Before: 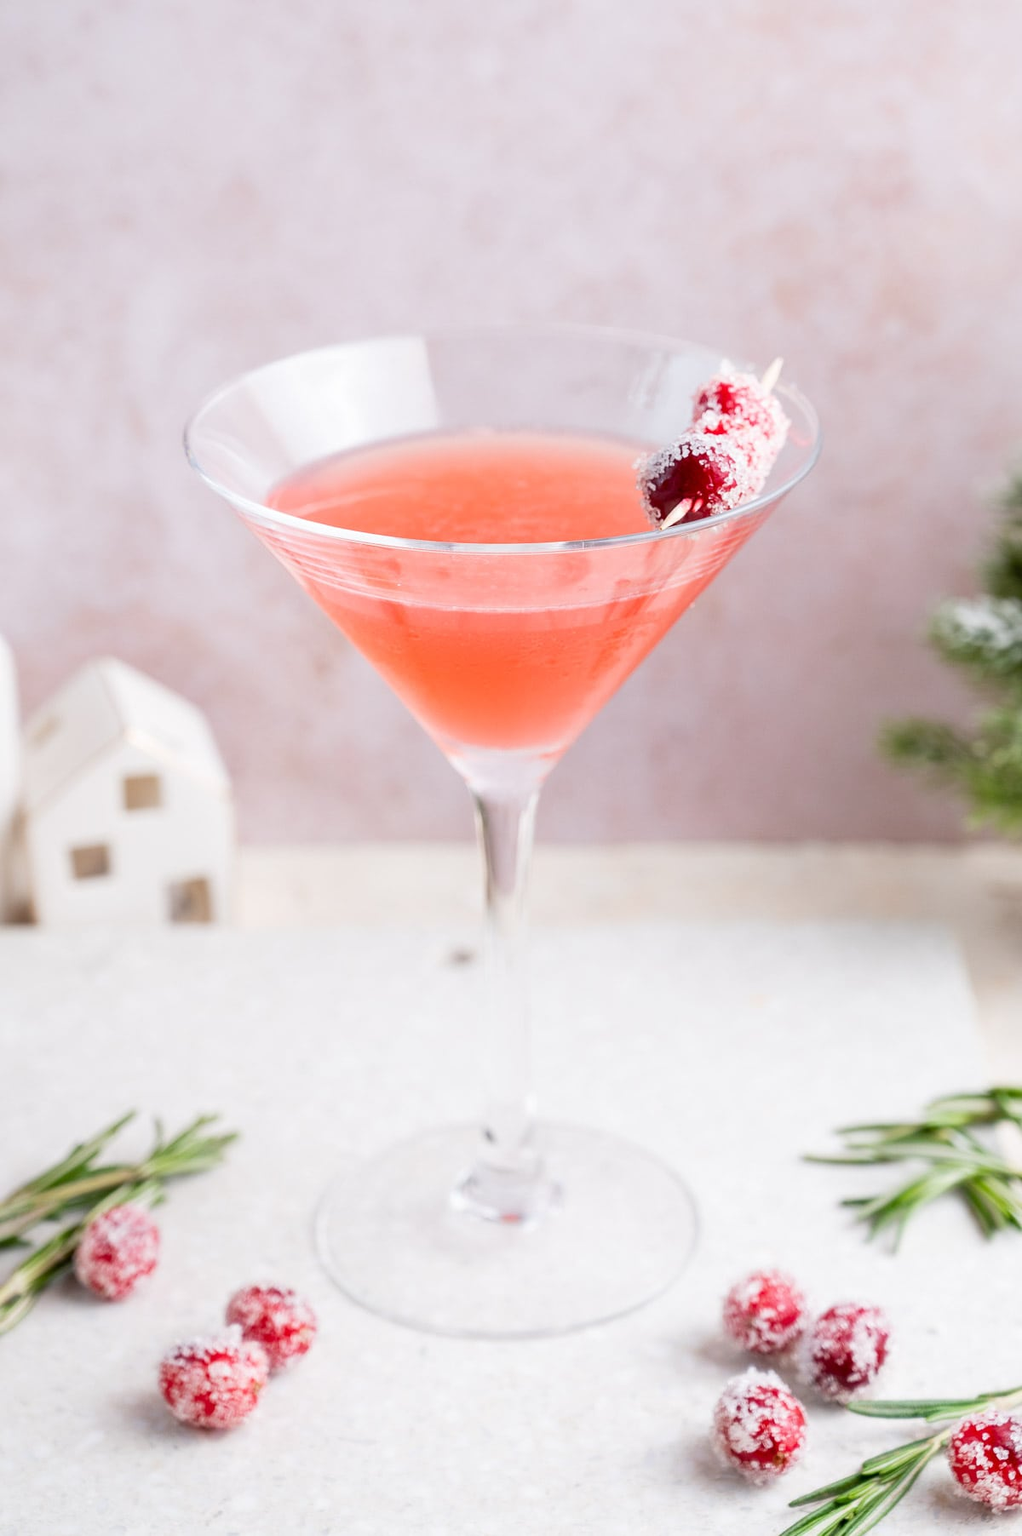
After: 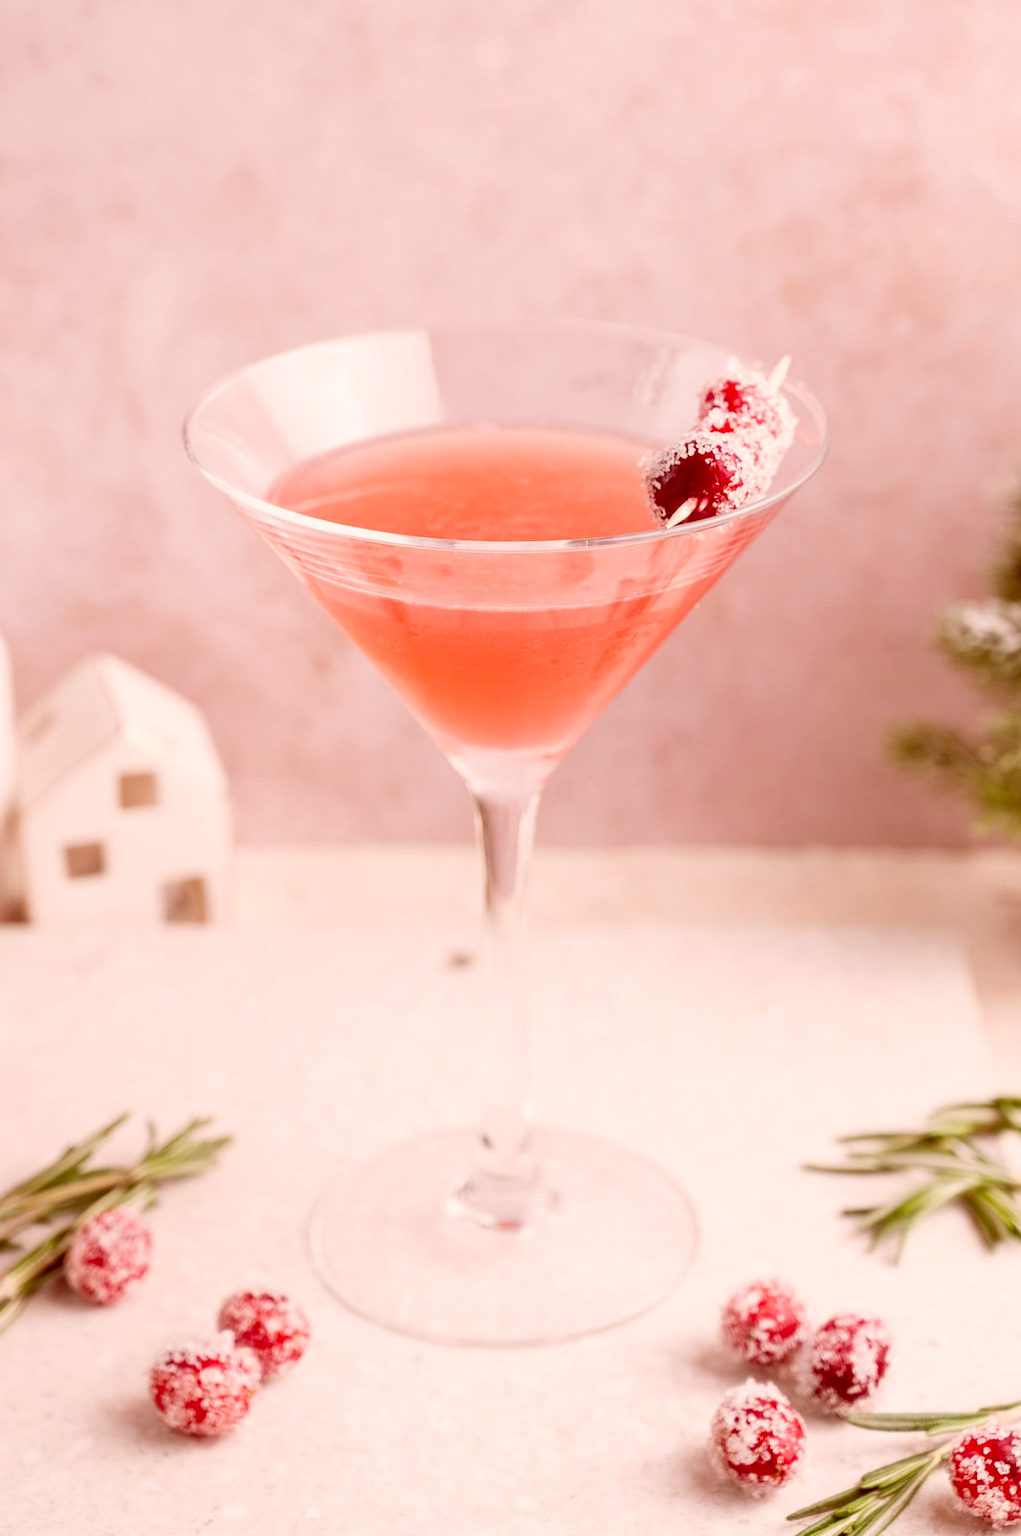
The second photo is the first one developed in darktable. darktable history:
crop and rotate: angle -0.5°
color correction: highlights a* 9.03, highlights b* 8.71, shadows a* 40, shadows b* 40, saturation 0.8
